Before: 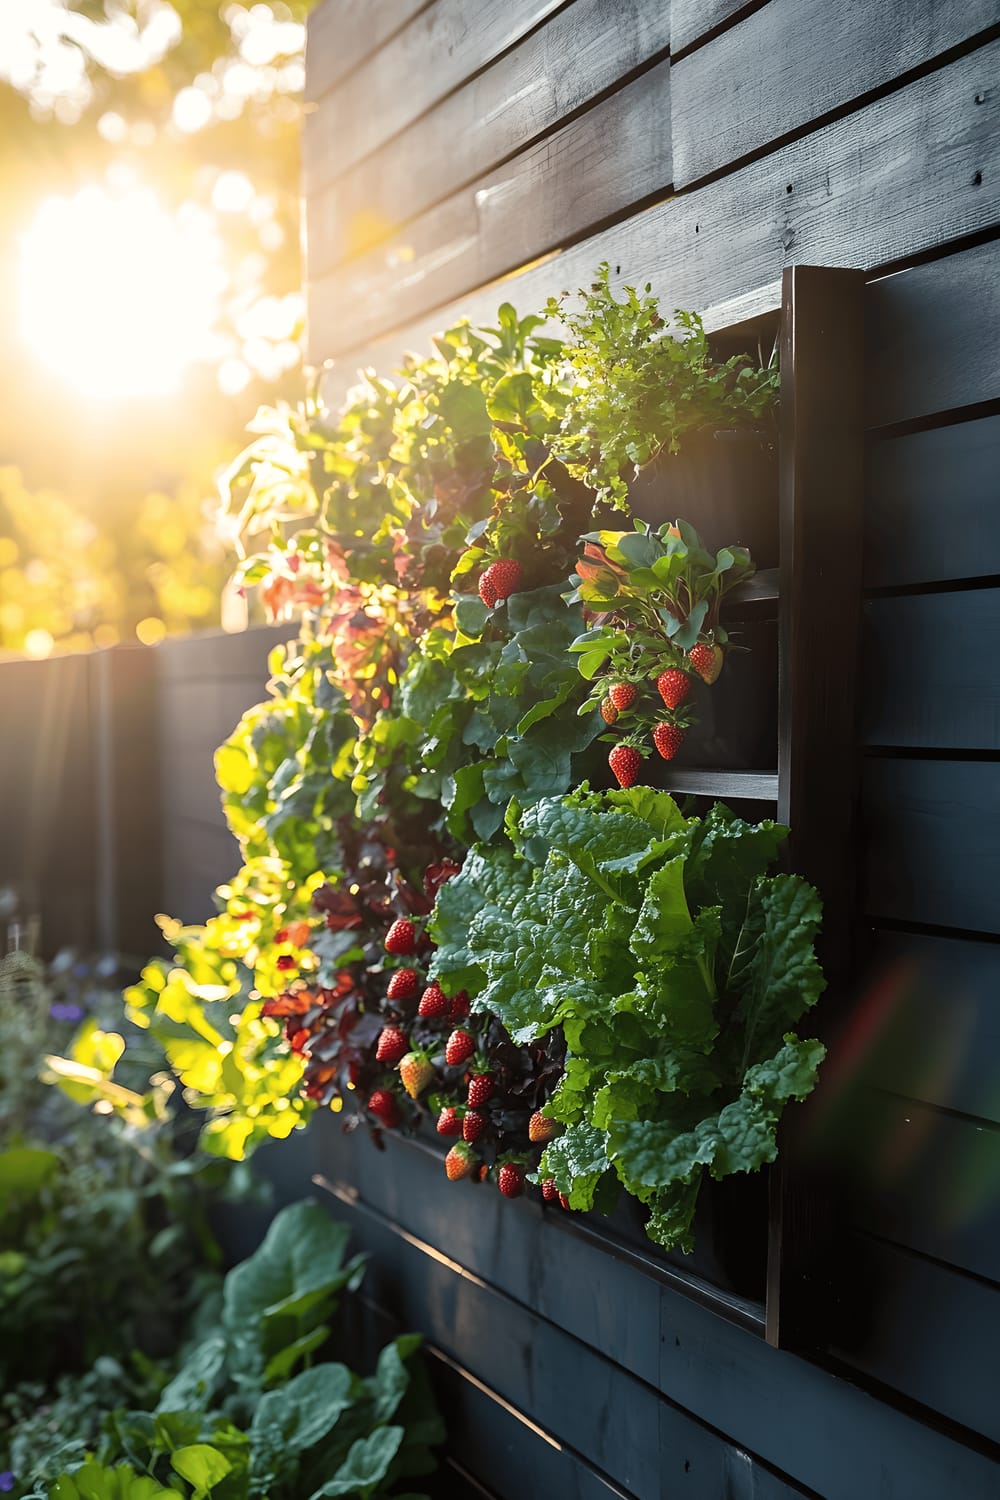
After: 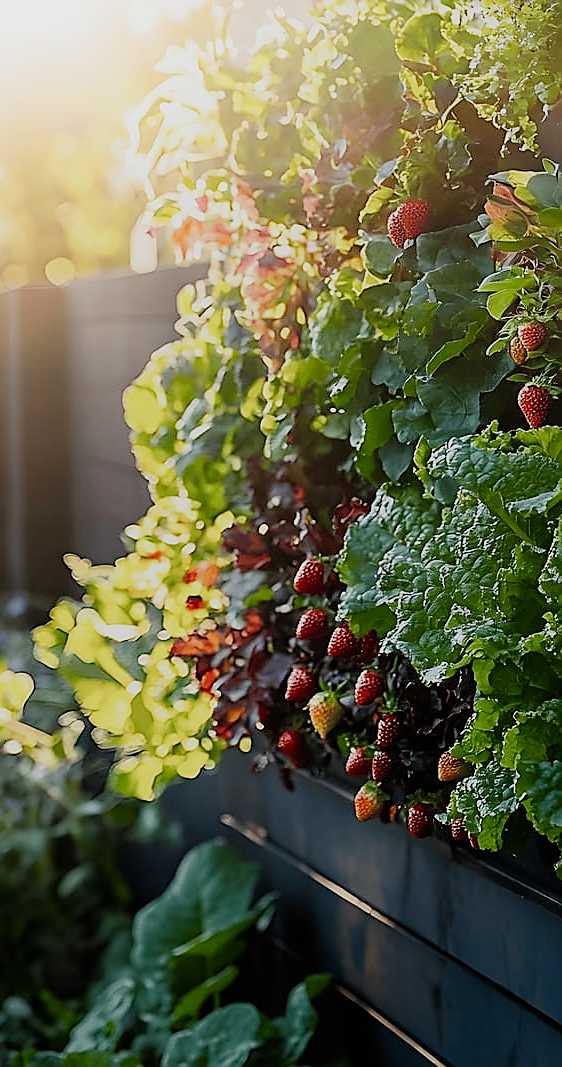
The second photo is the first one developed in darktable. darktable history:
crop: left 9.168%, top 24.043%, right 34.605%, bottom 4.762%
sharpen: radius 1.409, amount 1.245, threshold 0.674
filmic rgb: black relative exposure -7.65 EV, white relative exposure 4.56 EV, hardness 3.61, contrast 0.987, add noise in highlights 0.002, preserve chrominance no, color science v3 (2019), use custom middle-gray values true, contrast in highlights soft
shadows and highlights: shadows -41.45, highlights 63.22, soften with gaussian
